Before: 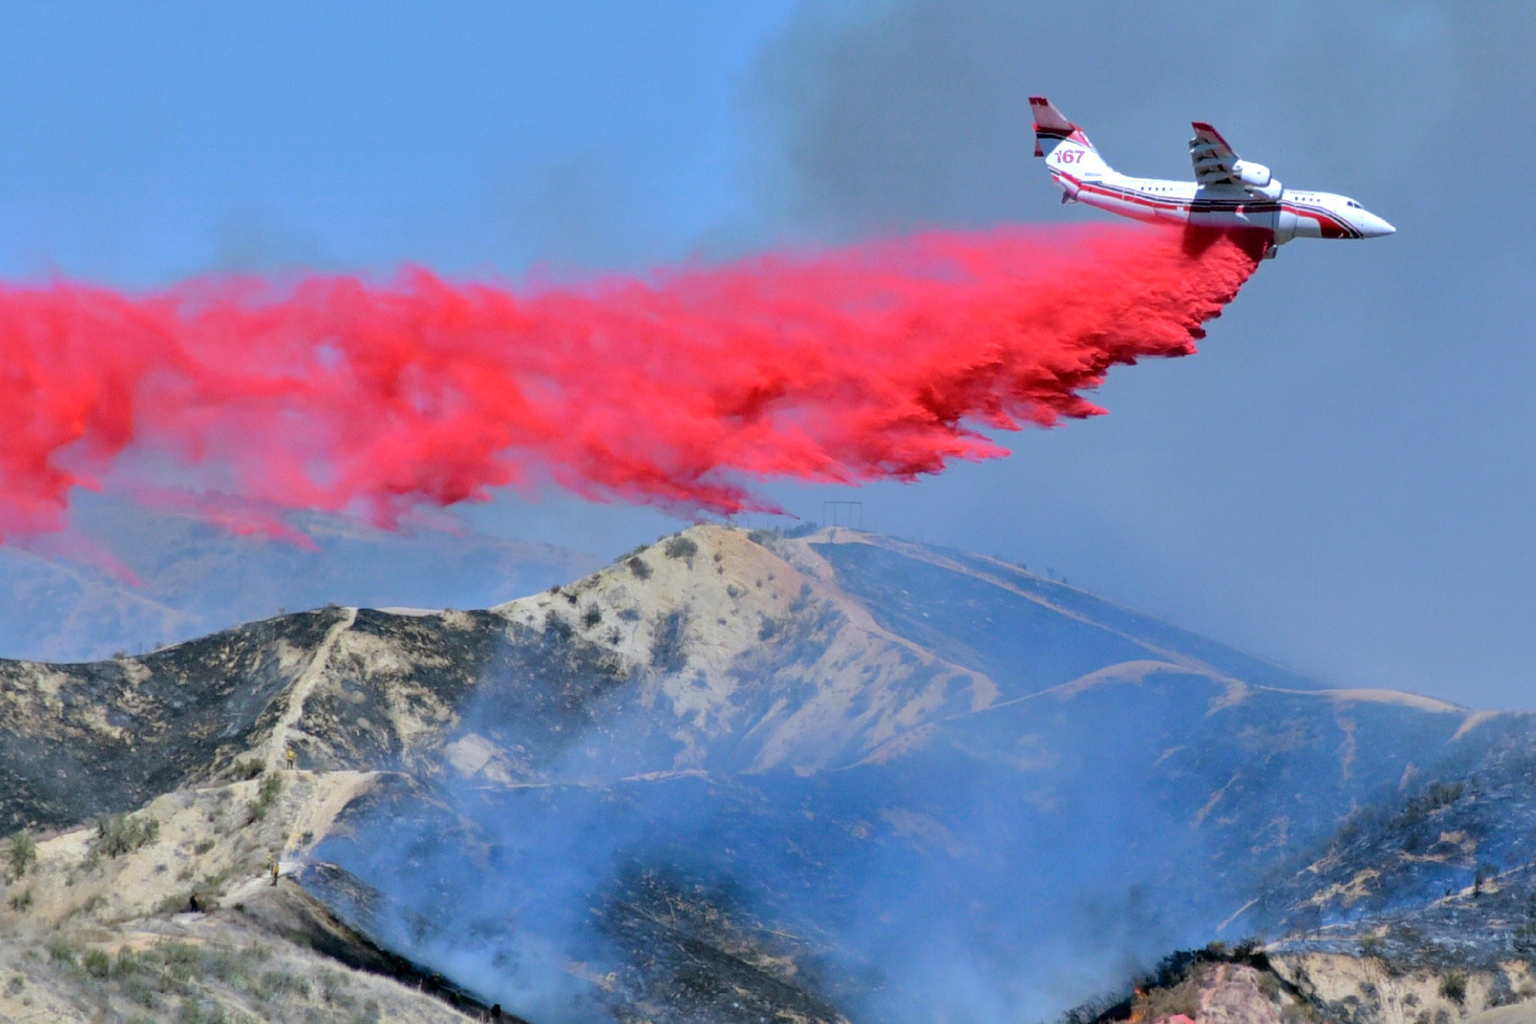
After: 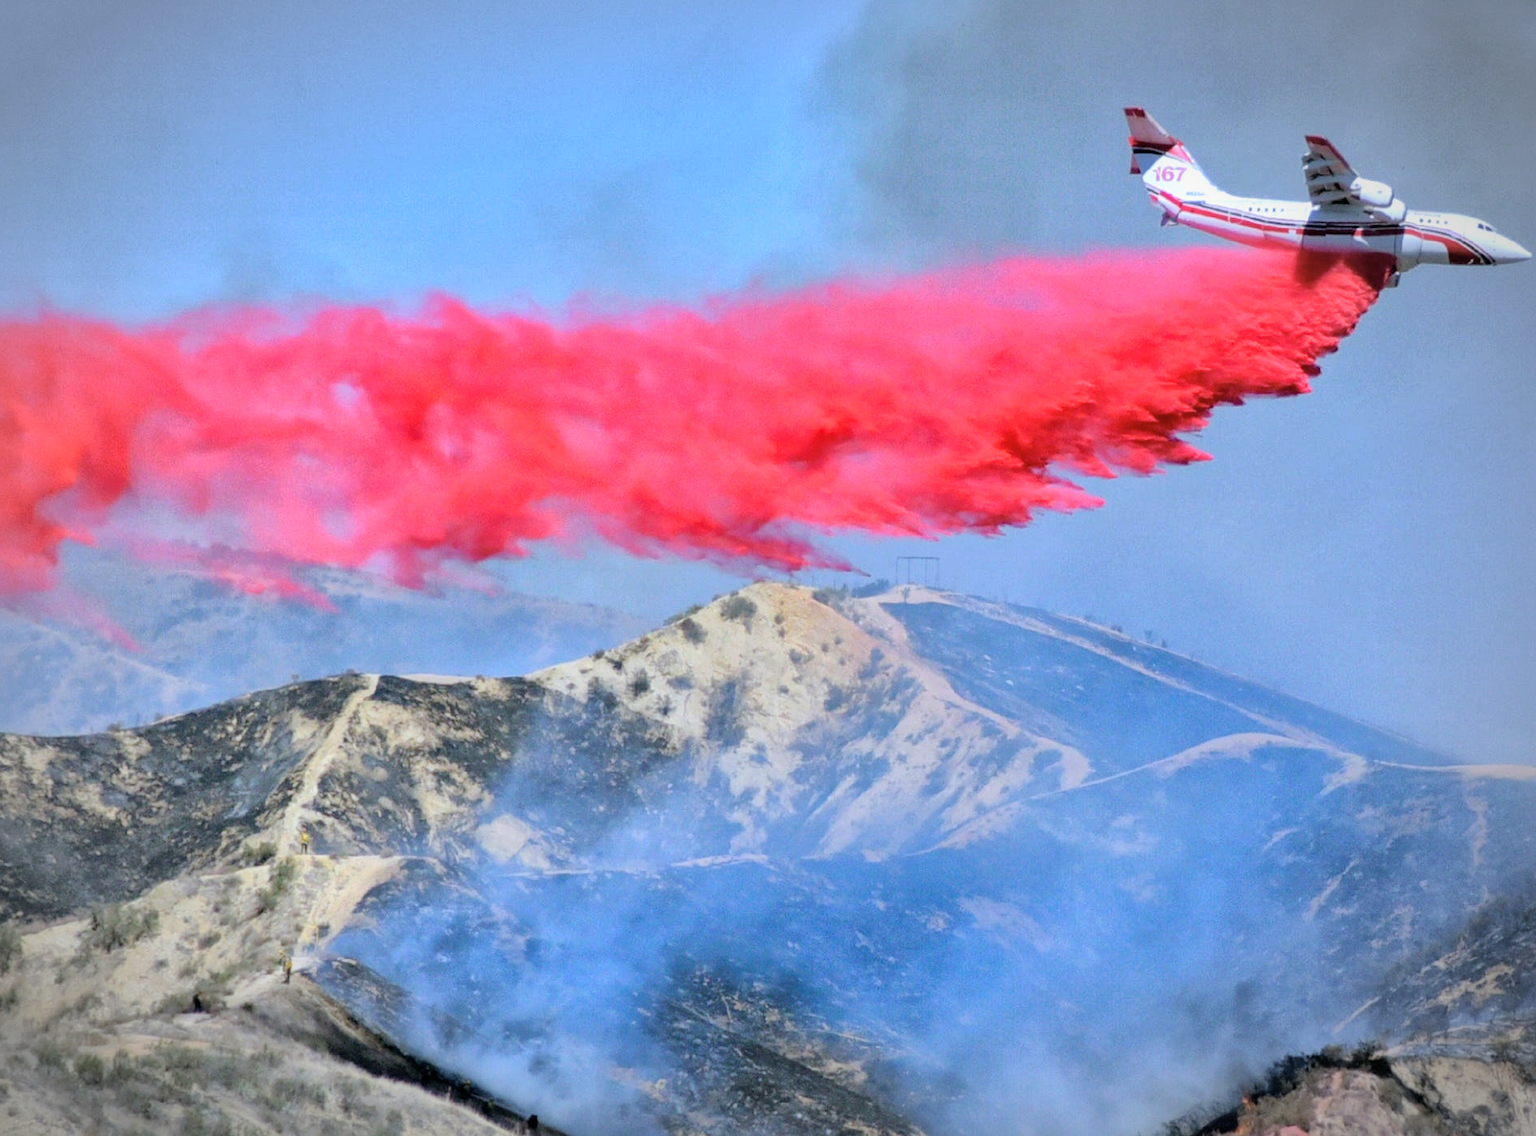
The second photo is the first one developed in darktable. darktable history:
exposure: black level correction 0, exposure 0.5 EV, compensate highlight preservation false
vignetting: automatic ratio true
crop and rotate: left 1.088%, right 8.807%
global tonemap: drago (1, 100), detail 1
